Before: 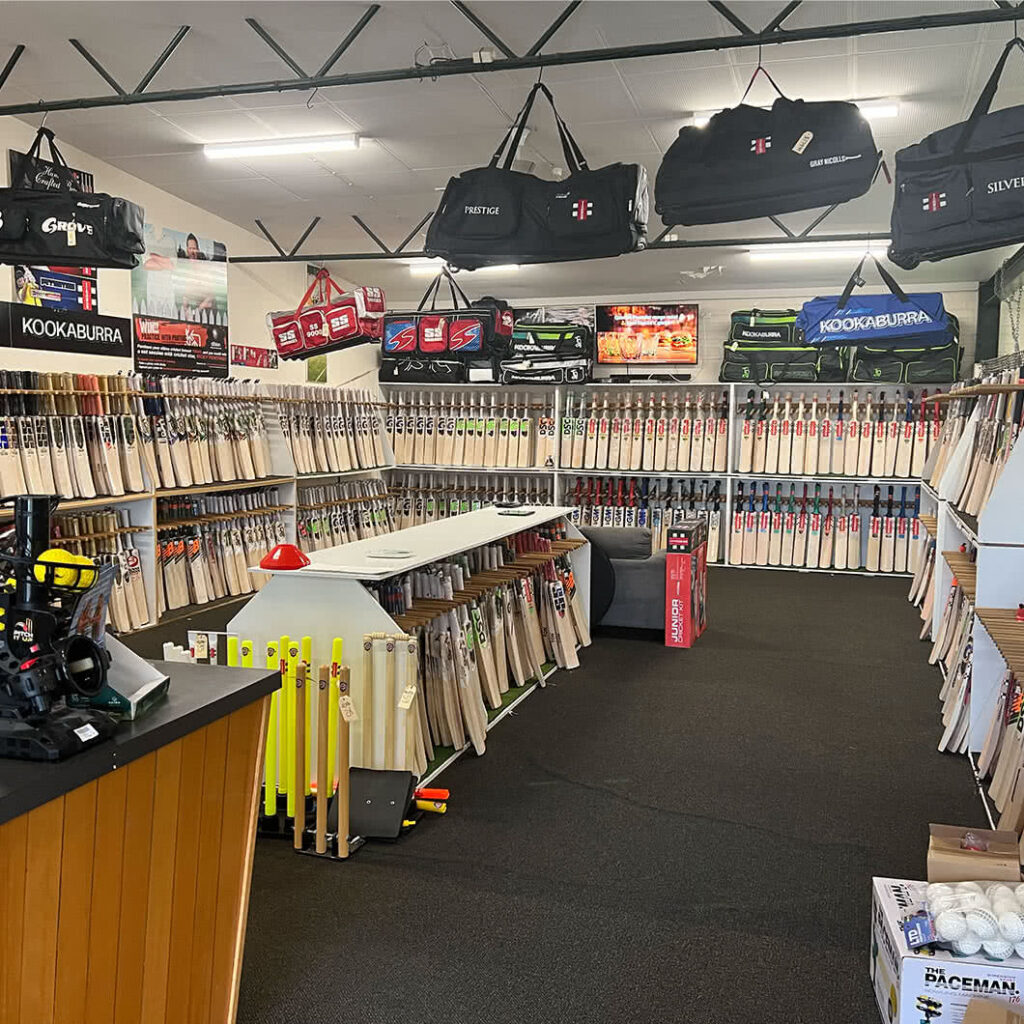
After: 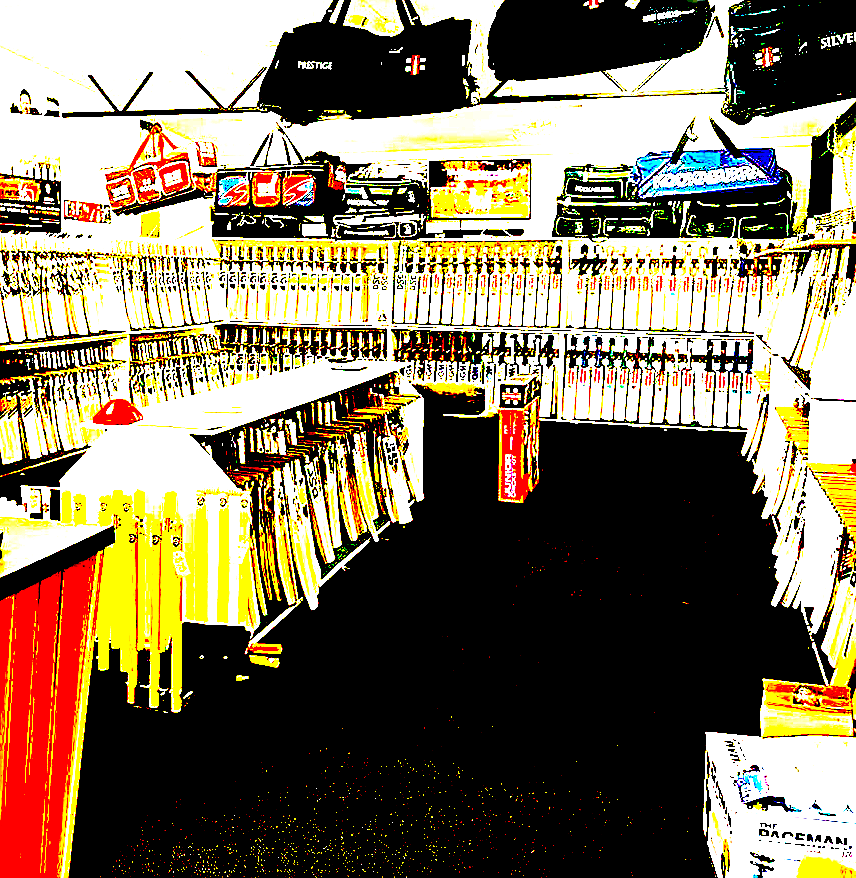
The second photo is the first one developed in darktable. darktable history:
sharpen: on, module defaults
crop: left 16.315%, top 14.246%
white balance: red 1.045, blue 0.932
color balance rgb: linear chroma grading › global chroma 15%, perceptual saturation grading › global saturation 30%
exposure: black level correction 0.1, exposure 3 EV, compensate highlight preservation false
